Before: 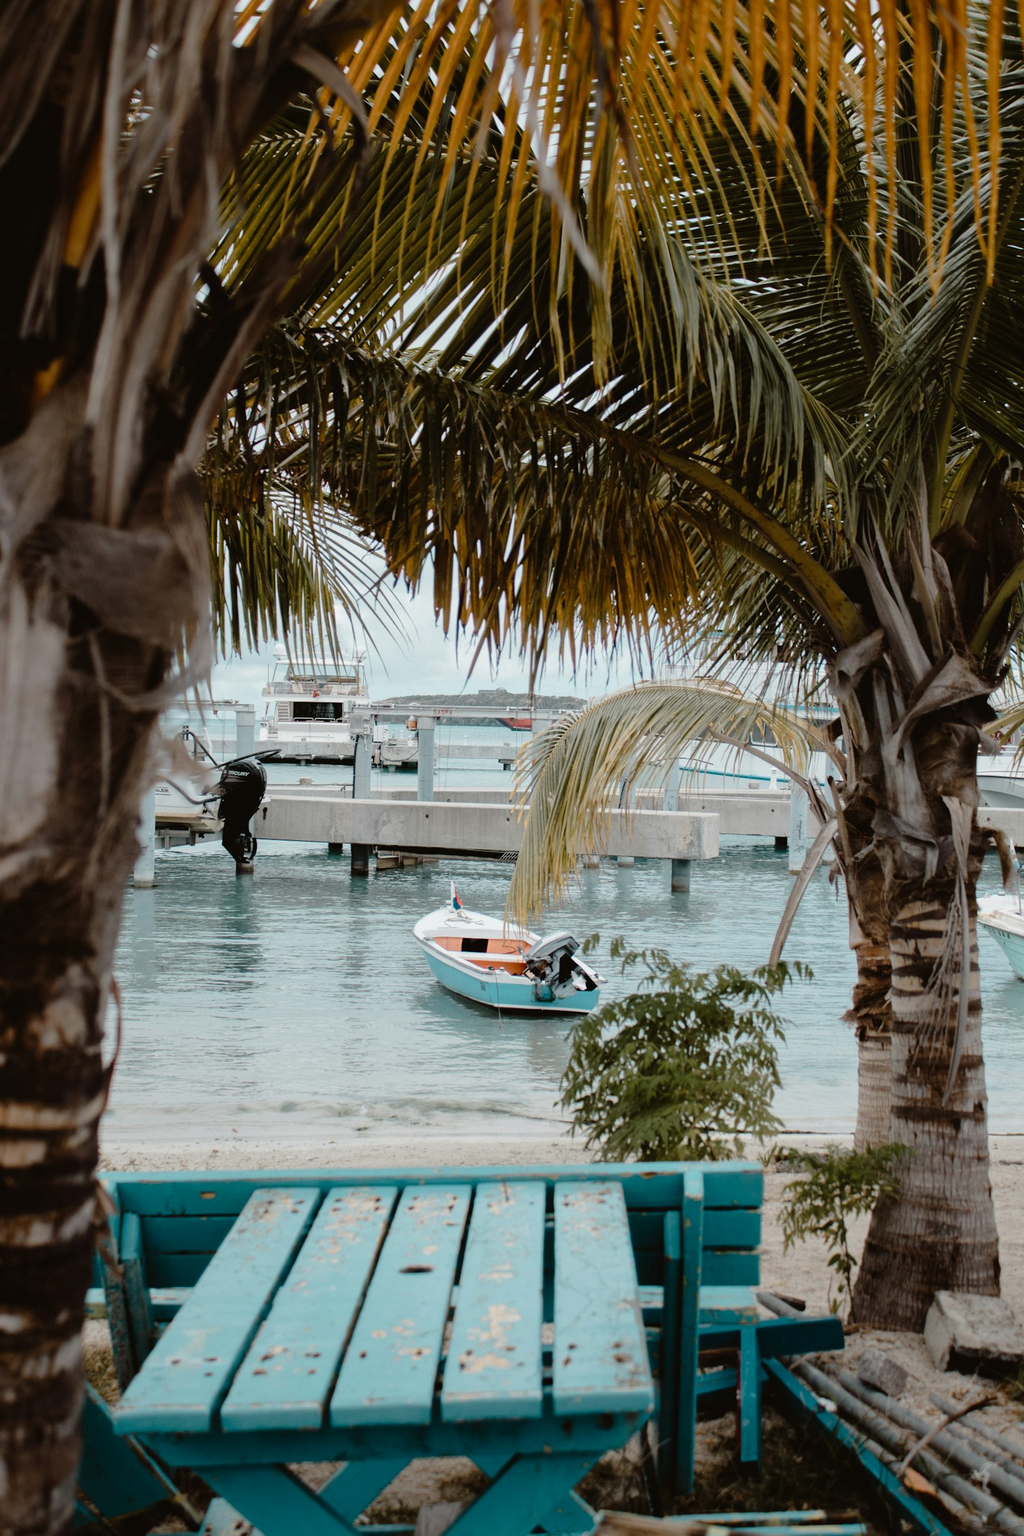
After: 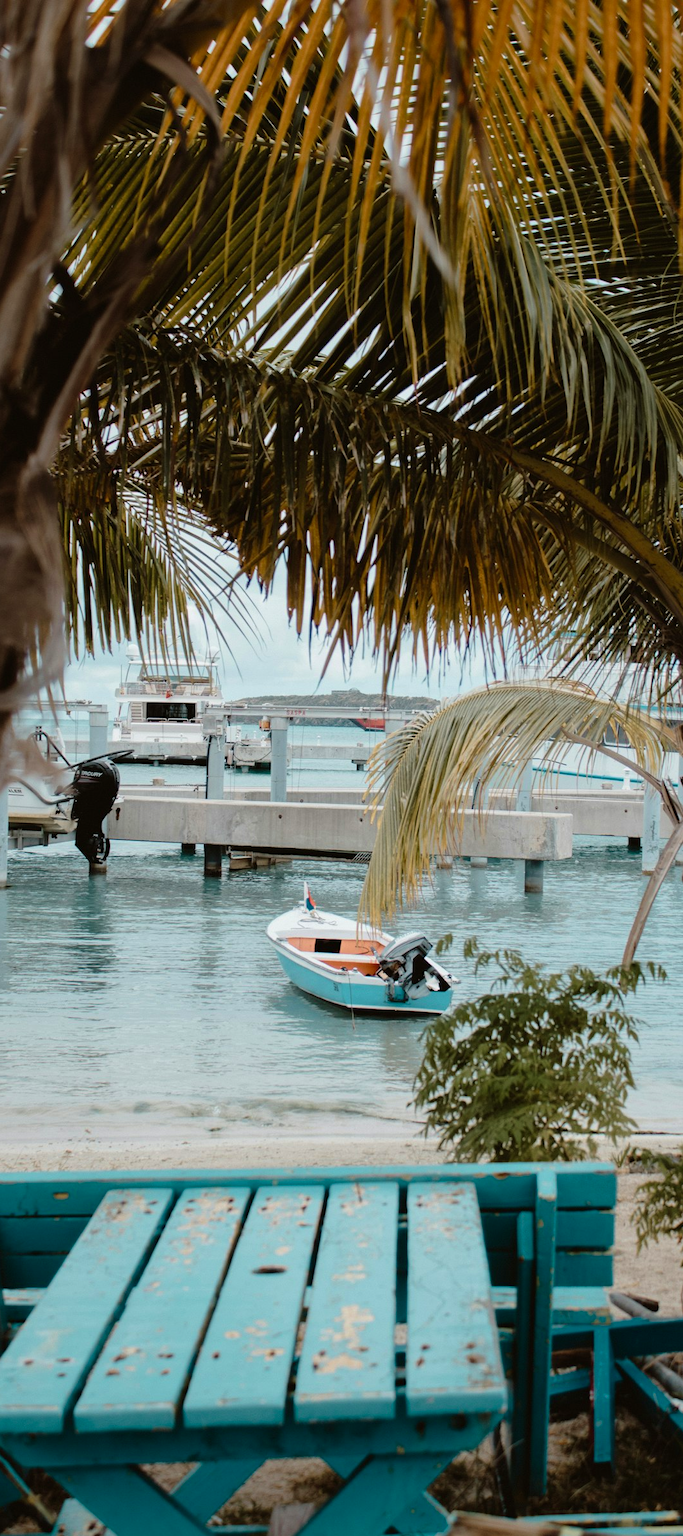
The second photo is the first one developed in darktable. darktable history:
crop and rotate: left 14.414%, right 18.804%
velvia: on, module defaults
